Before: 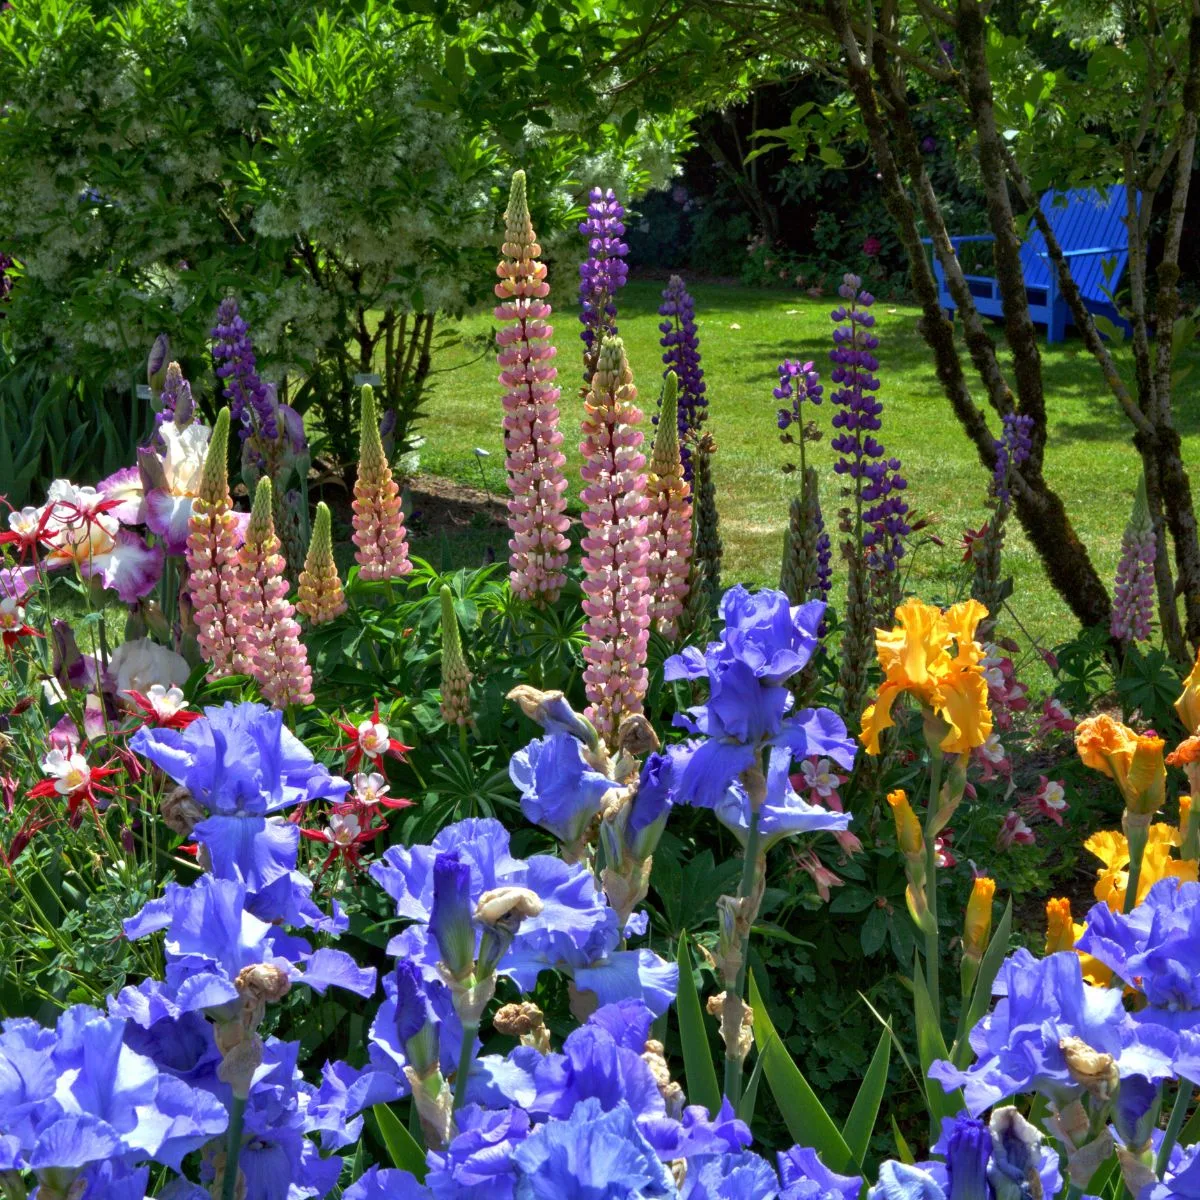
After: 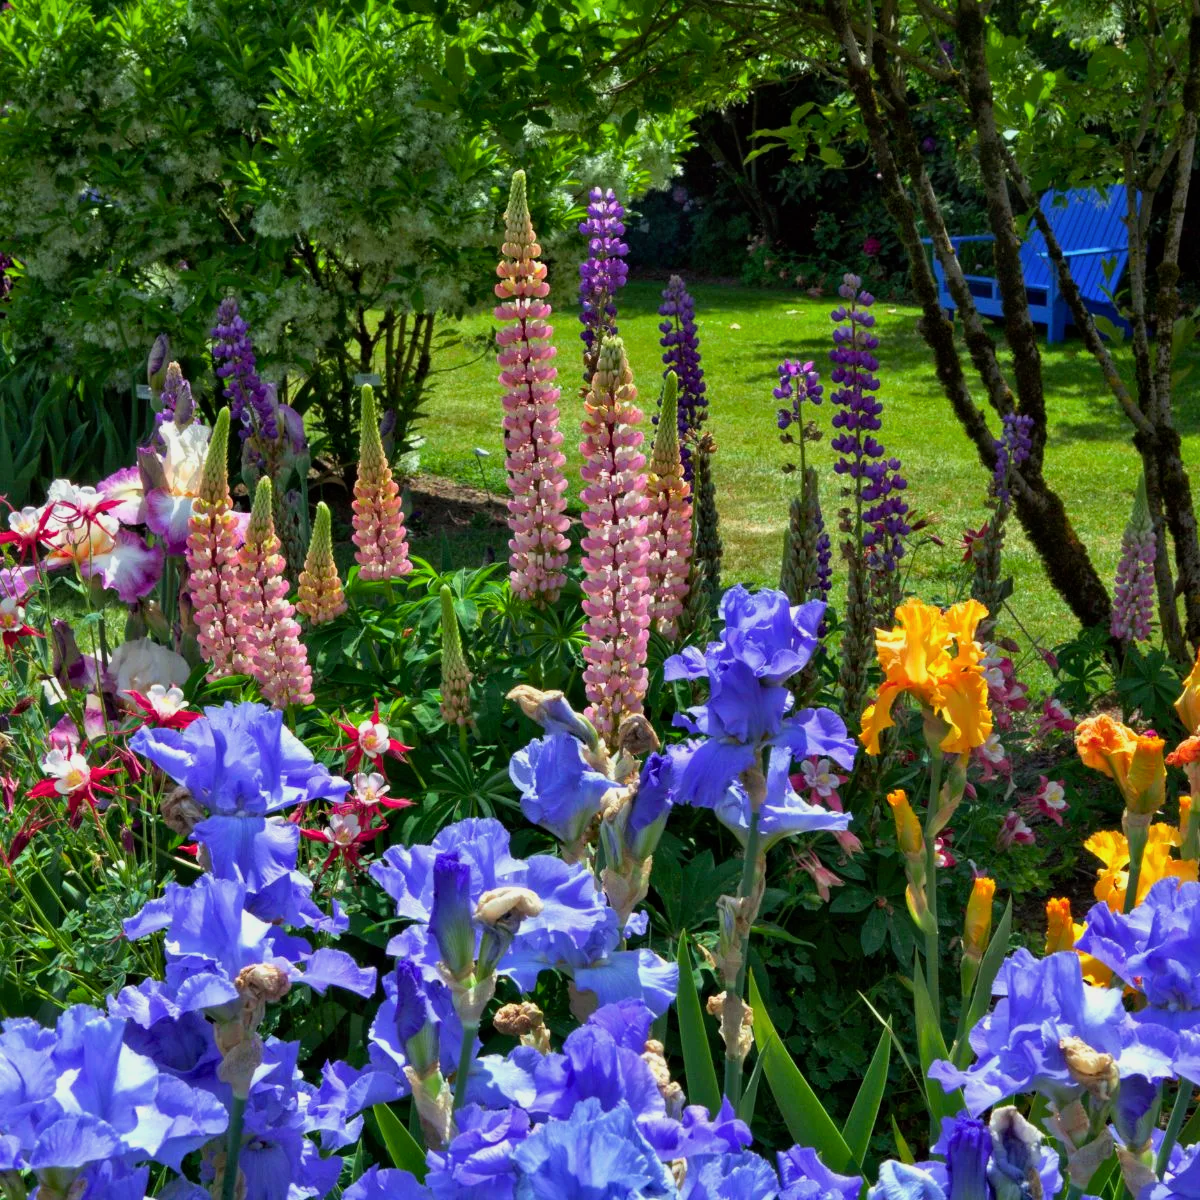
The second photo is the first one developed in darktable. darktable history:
filmic rgb: black relative exposure -11.35 EV, white relative exposure 3.22 EV, hardness 6.76, color science v6 (2022)
shadows and highlights: shadows 12, white point adjustment 1.2, highlights -0.36, soften with gaussian
color calibration: output R [0.946, 0.065, -0.013, 0], output G [-0.246, 1.264, -0.017, 0], output B [0.046, -0.098, 1.05, 0], illuminant custom, x 0.344, y 0.359, temperature 5045.54 K
